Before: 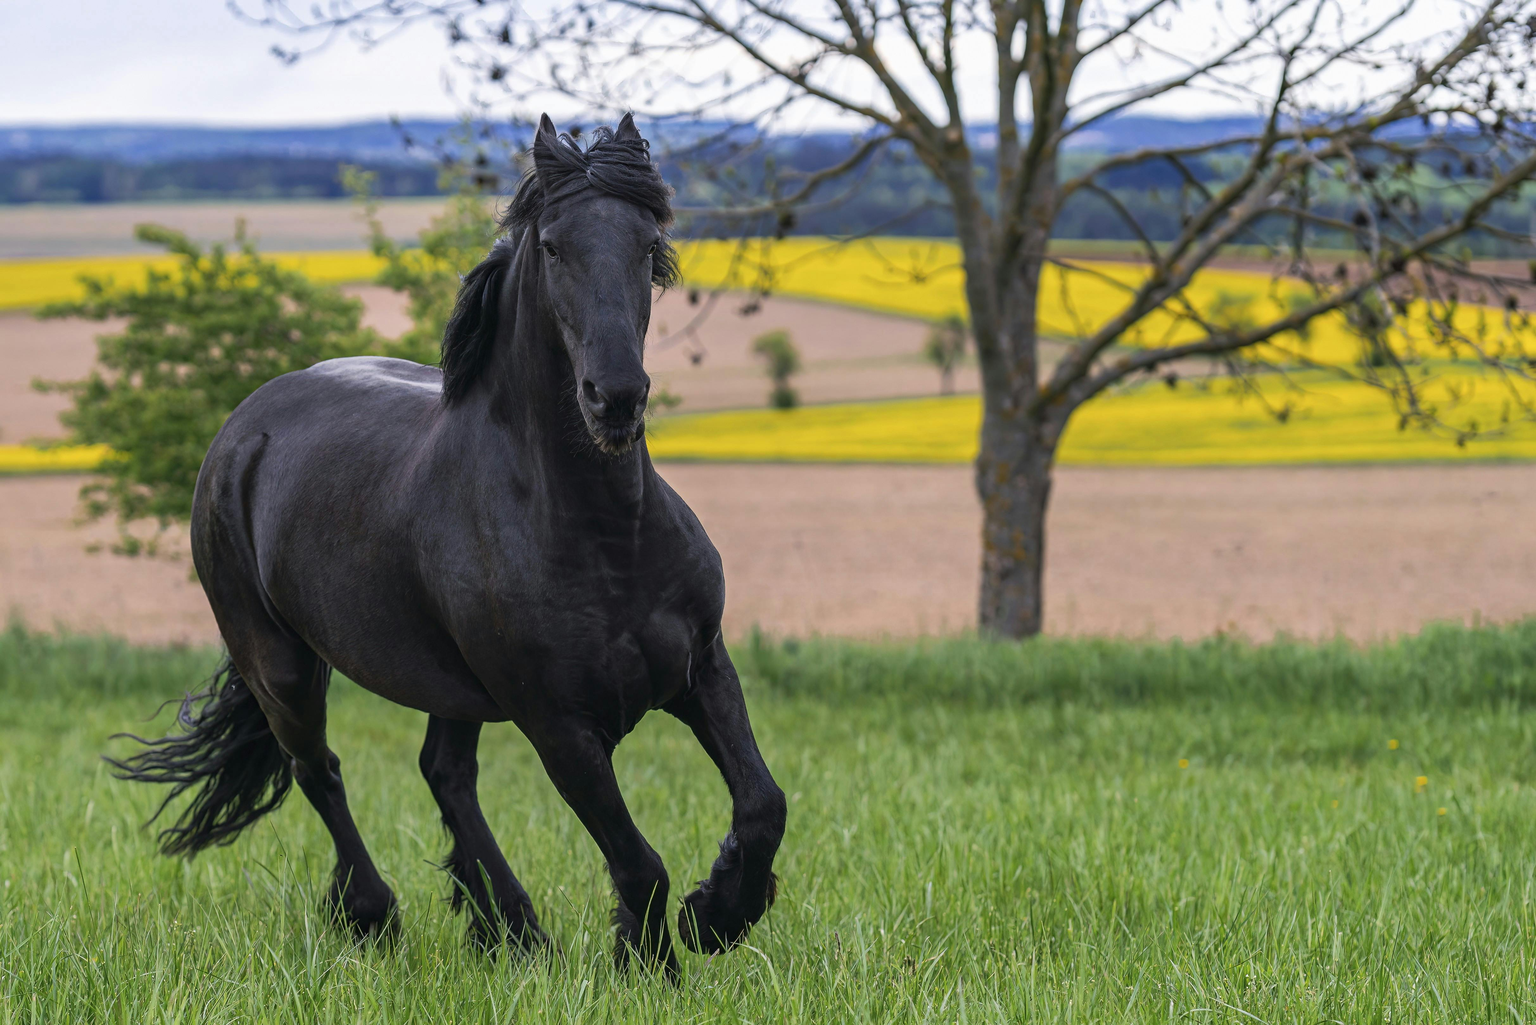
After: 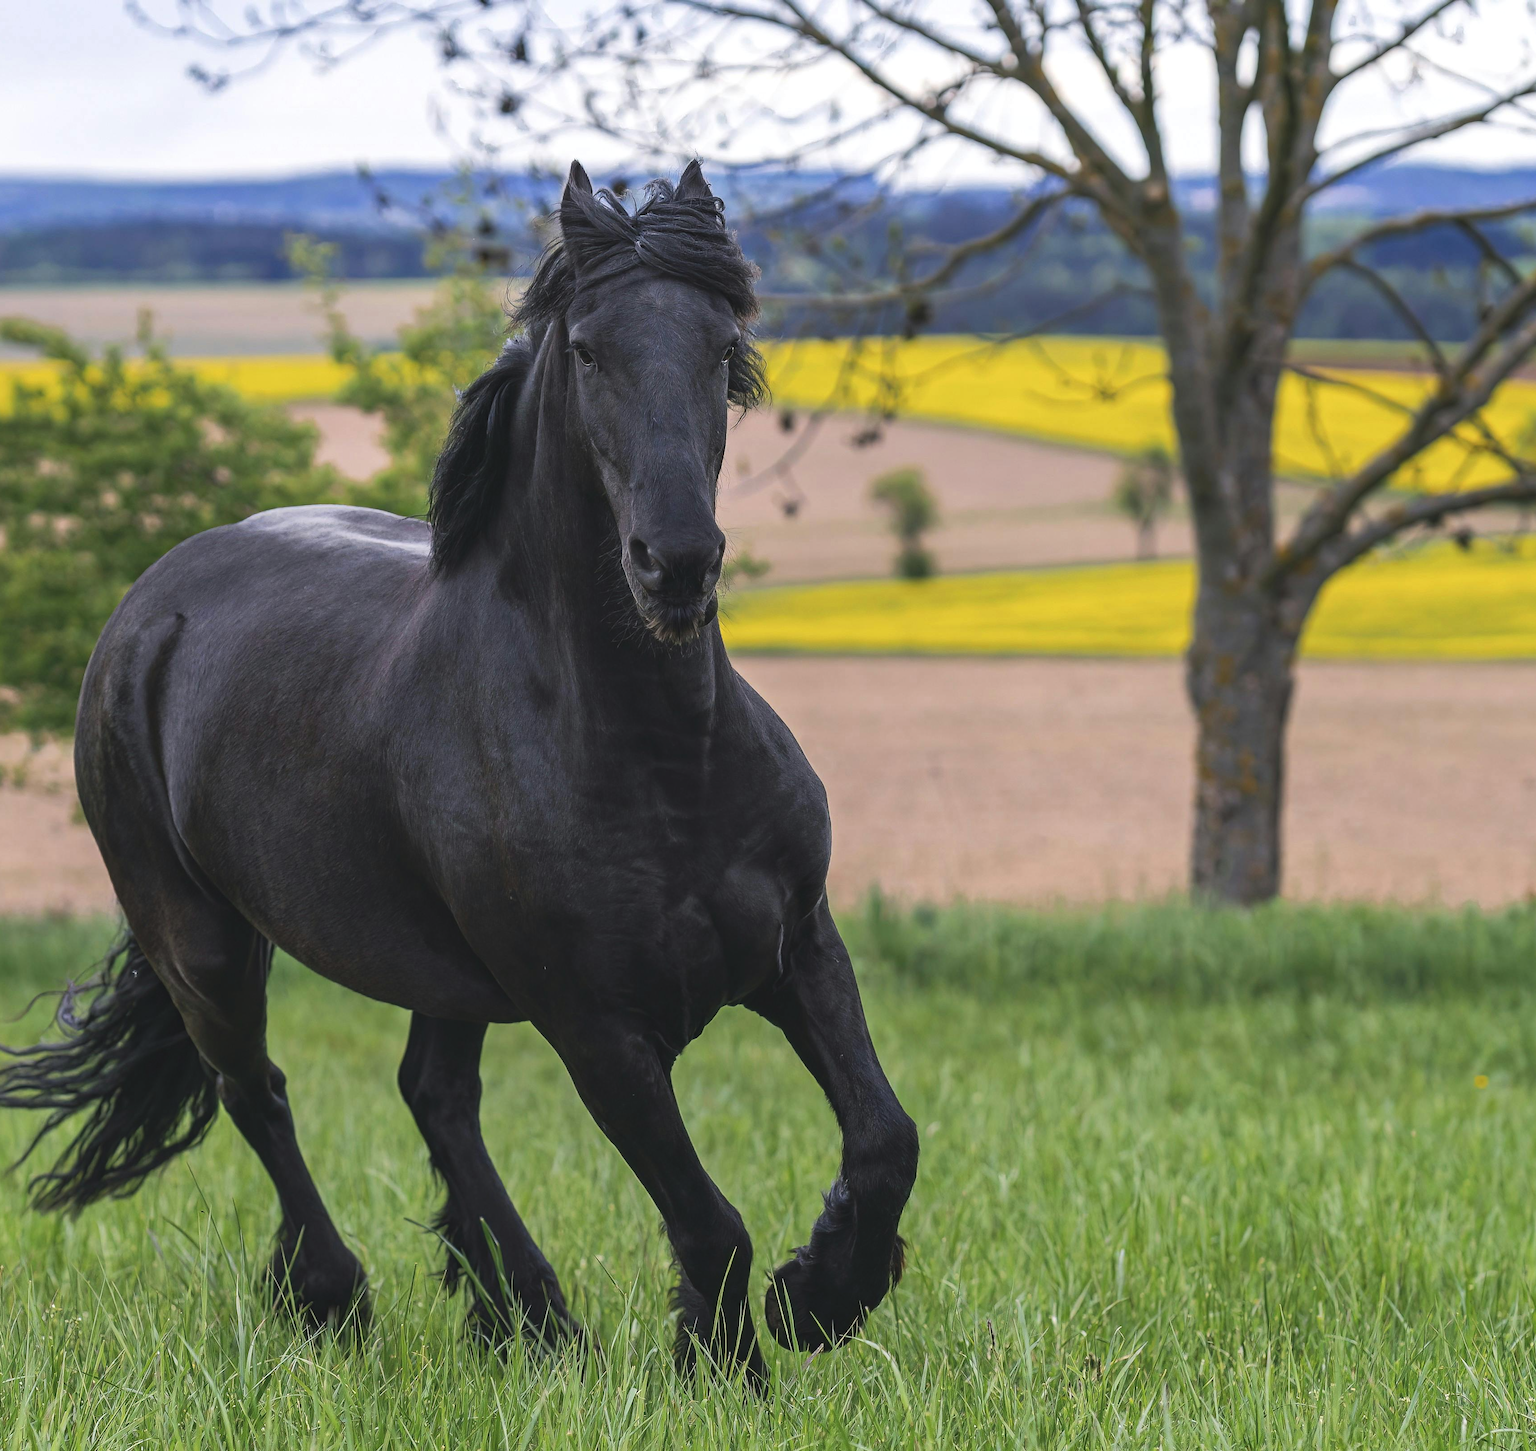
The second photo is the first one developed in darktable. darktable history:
crop and rotate: left 9.028%, right 20.387%
exposure: black level correction -0.007, exposure 0.068 EV, compensate exposure bias true, compensate highlight preservation false
